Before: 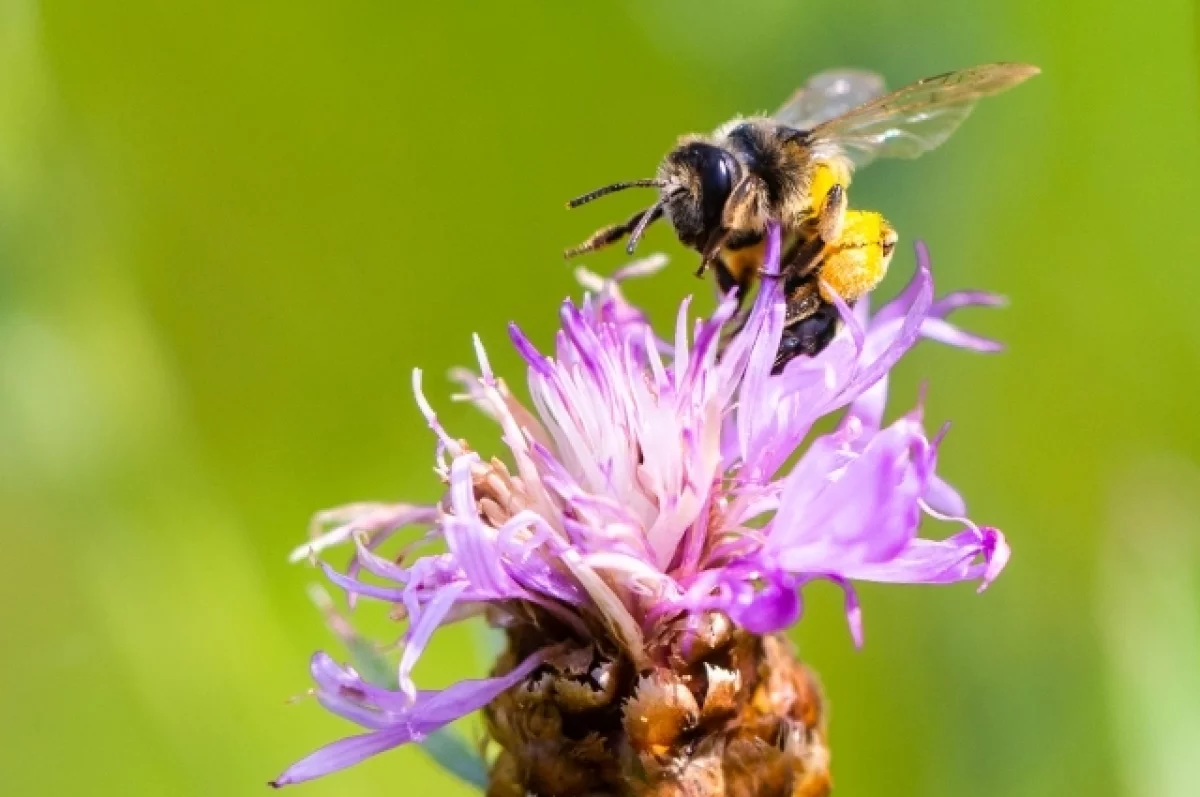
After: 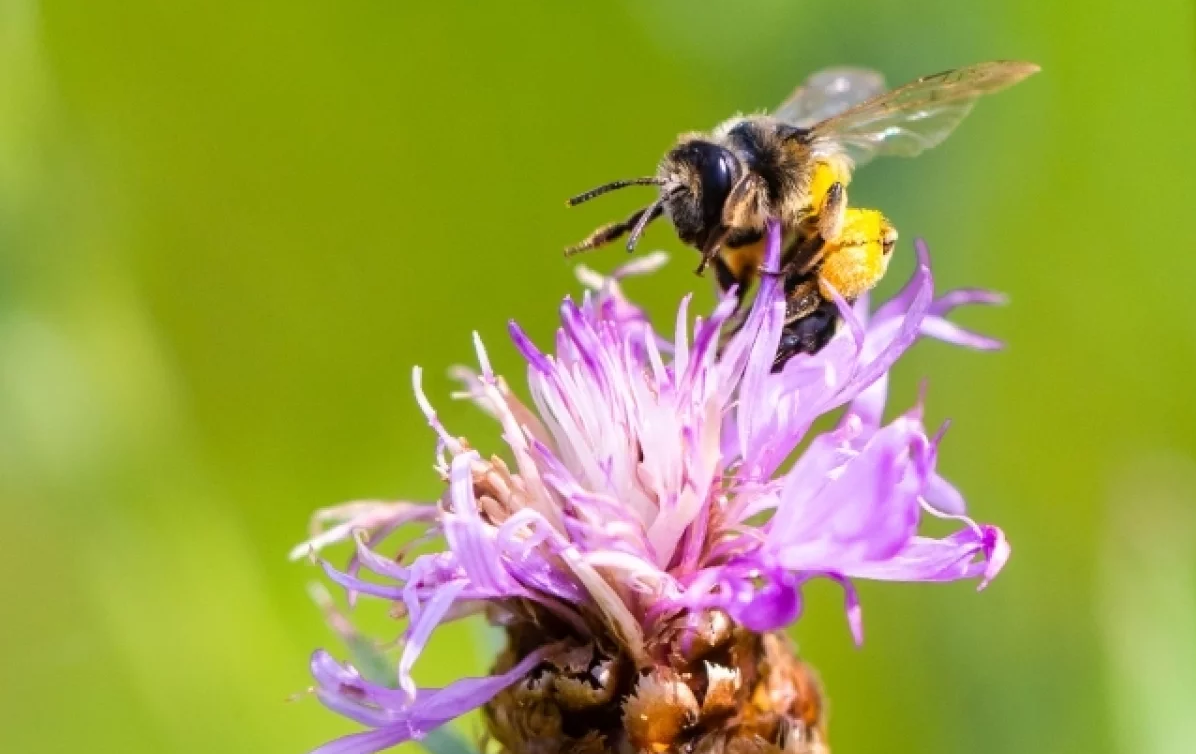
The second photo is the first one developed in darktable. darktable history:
crop: top 0.269%, right 0.258%, bottom 5.016%
